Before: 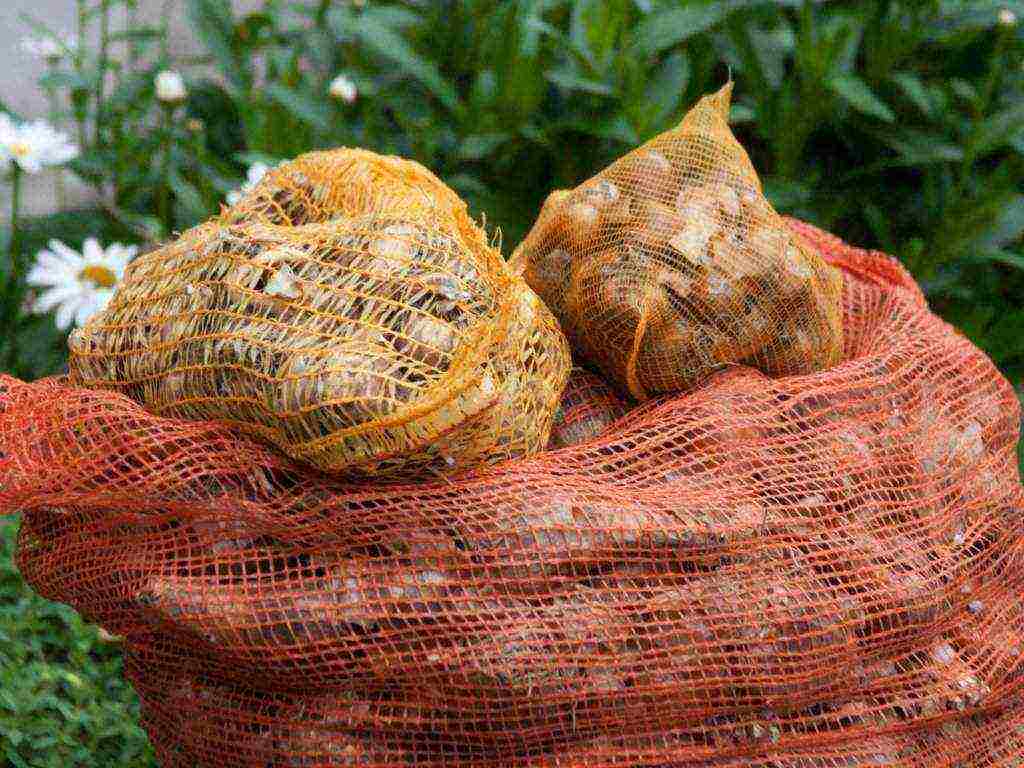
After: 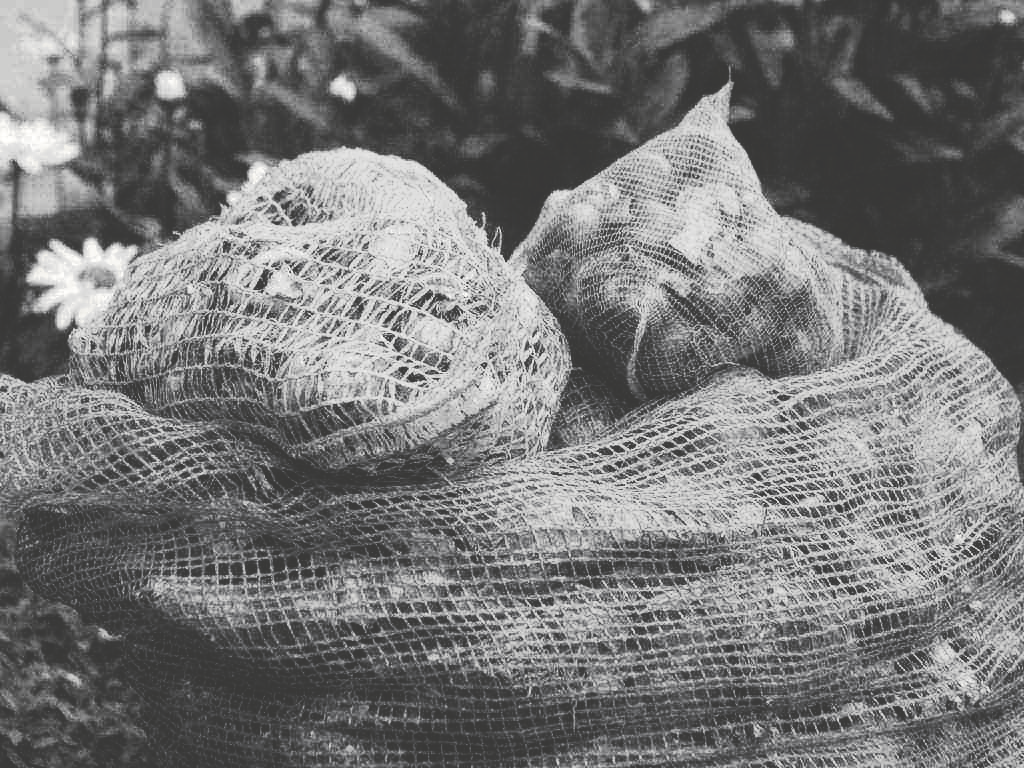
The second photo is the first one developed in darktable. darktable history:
tone curve: curves: ch0 [(0, 0) (0.003, 0.231) (0.011, 0.231) (0.025, 0.231) (0.044, 0.231) (0.069, 0.235) (0.1, 0.24) (0.136, 0.246) (0.177, 0.256) (0.224, 0.279) (0.277, 0.313) (0.335, 0.354) (0.399, 0.428) (0.468, 0.514) (0.543, 0.61) (0.623, 0.728) (0.709, 0.808) (0.801, 0.873) (0.898, 0.909) (1, 1)], preserve colors none
color look up table: target L [94.45, 85.27, 90.24, 94.45, 69.98, 78.07, 72.94, 65.11, 44, 55.54, 59.21, 56.06, 40.45, 42.1, 41.14, 13.23, 15.16, 201.93, 88.82, 64.74, 61.45, 65.11, 59.02, 50.43, 34.88, 24.42, 21.7, 5.464, 98.62, 93.05, 79.52, 72.21, 64.48, 83.12, 67, 75.15, 54.76, 48.84, 46.7, 48.04, 13.23, 25.32, 100, 93.05, 60.94, 61.45, 59.02, 41.83, 23.07], target a [-0.099, -0.002, -0.1, -0.099, -0.001, -0.003, -0.001, 0, 0, 0.001 ×5, 0, -0.134, -0.132, 0, -0.101, 0, 0.001, 0, 0.001, 0, -0.001, -0.001, 0, -0.687, -0.473, -0.291, -0.003, -0.002, 0.001, -0.002, -0.001, -0.002, 0.001, 0.001, 0.001, 0, -0.134, -0.001, -0.097, -0.291, 0.001 ×4, 0], target b [1.226, 0.023, 1.239, 1.226, 0.003, 0.024, 0.003, 0.003, -0.004, -0.004, -0.007, -0.004, -0.004, -0.004, 0.001, 1.698, 1.671, -0.001, 1.244, -0.004, -0.004, 0.003, -0.007, -0.004, 0.011, 0.011, 0.002, 8.475, 6.009, 3.654, 0.024, 0.023, -0.004, 0.024, 0.003, 0.023, -0.004, -0.004, -0.004, 0.001, 1.698, 0.011, 1.21, 3.654, -0.004, -0.004, -0.007, -0.004, 0.001], num patches 49
